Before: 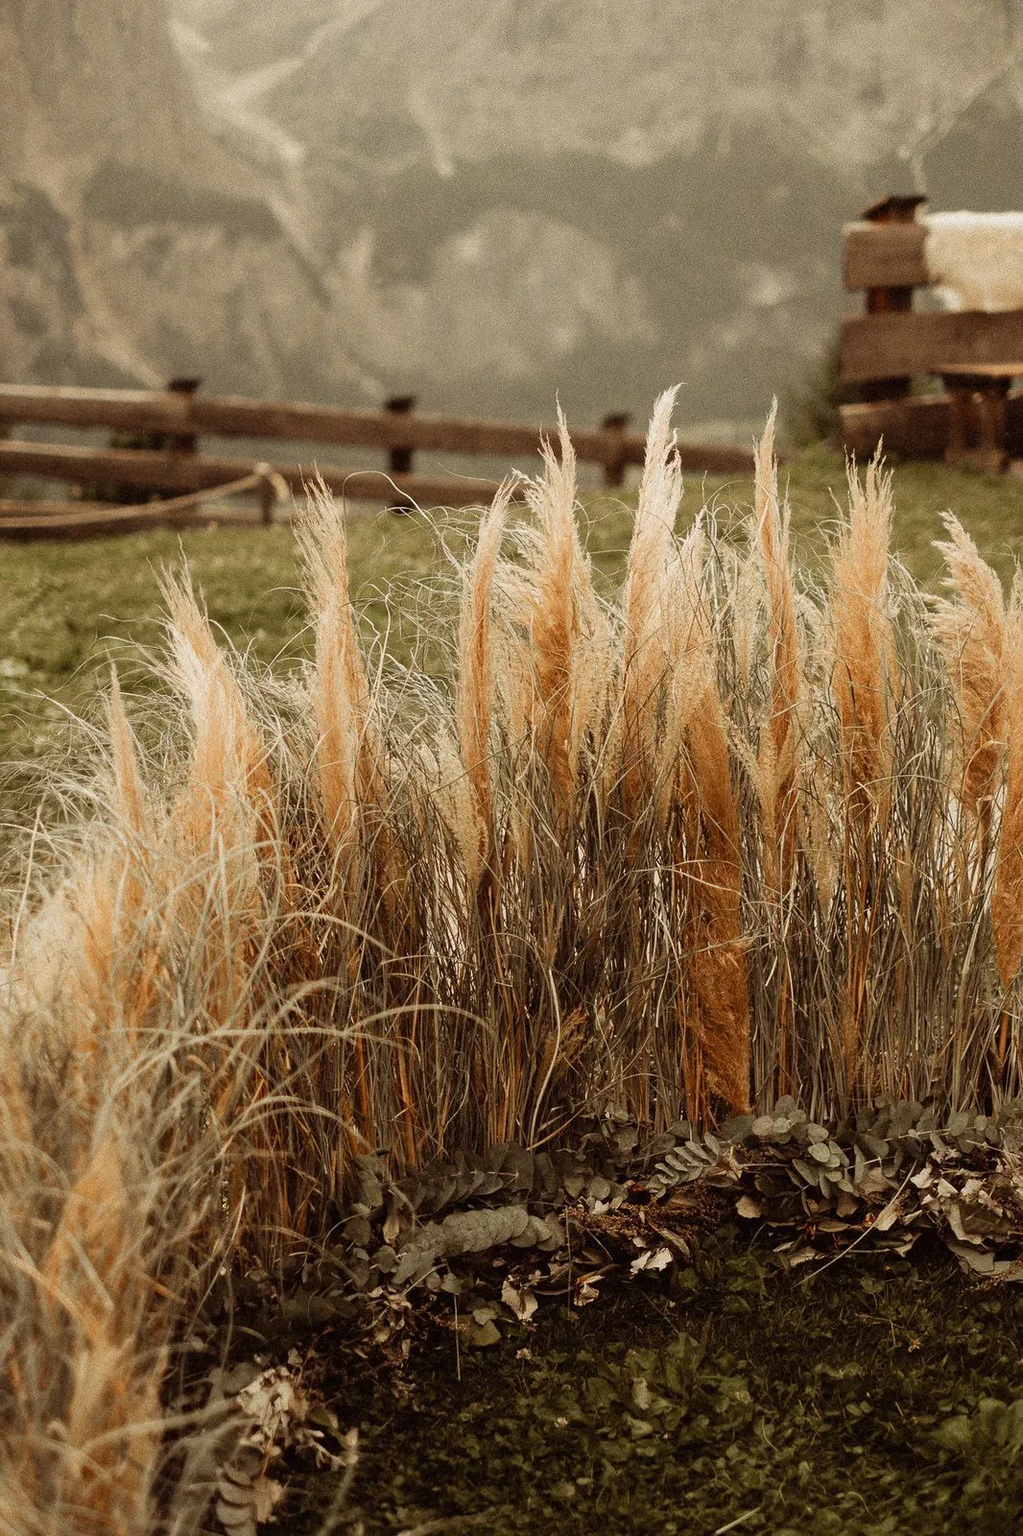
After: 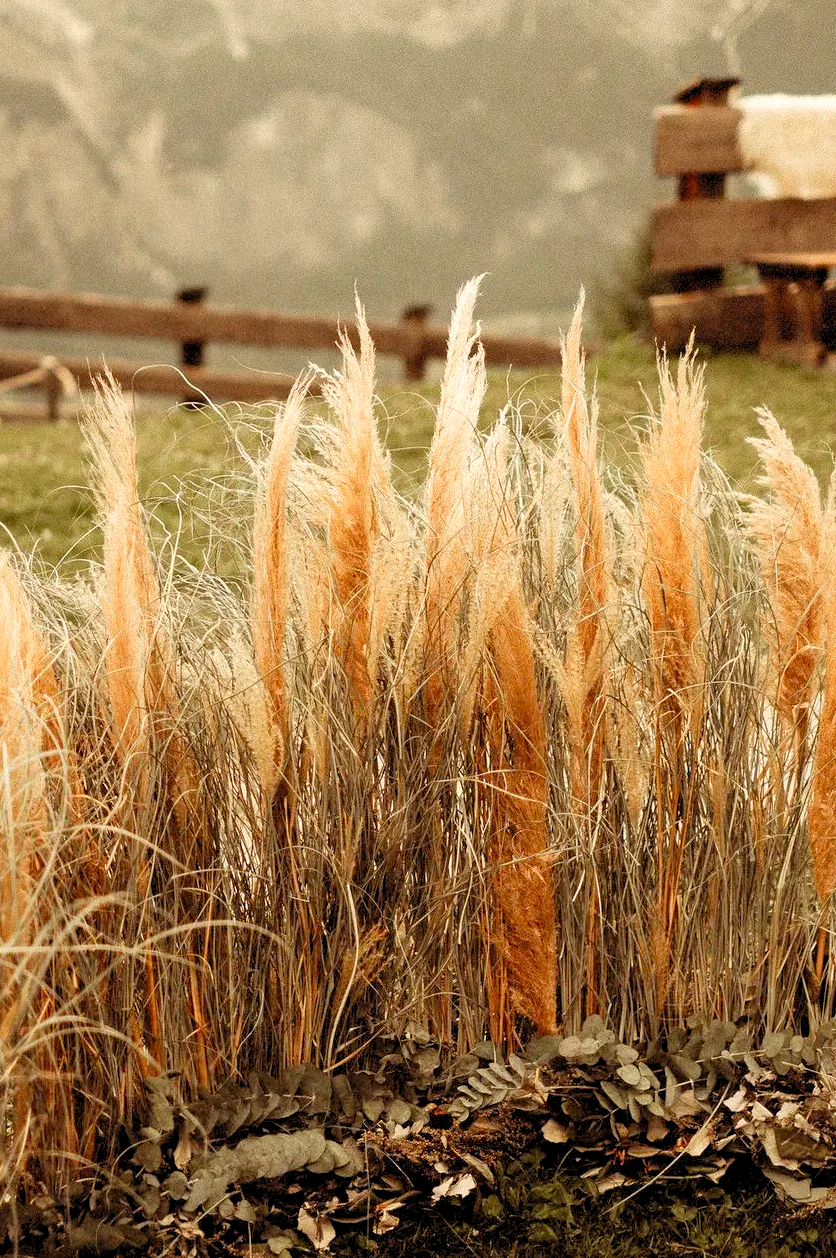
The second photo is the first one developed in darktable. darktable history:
contrast brightness saturation: contrast 0.045, saturation 0.072
shadows and highlights: shadows 19.95, highlights -19.67, soften with gaussian
levels: levels [0.044, 0.416, 0.908]
crop and rotate: left 21.173%, top 7.897%, right 0.387%, bottom 13.418%
